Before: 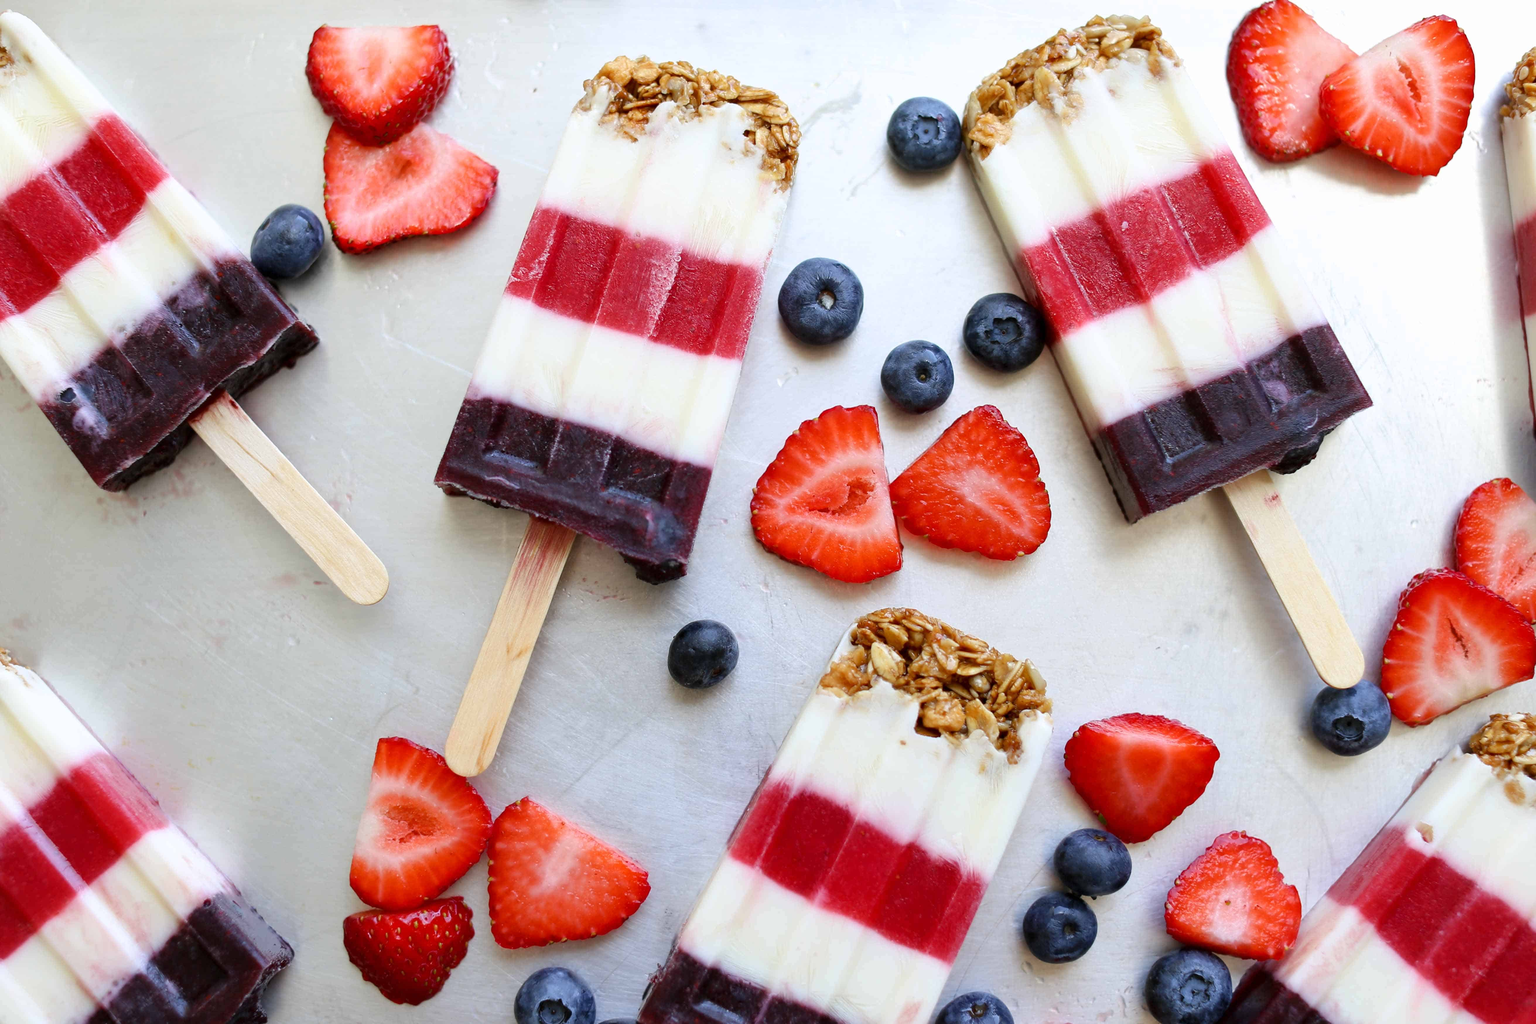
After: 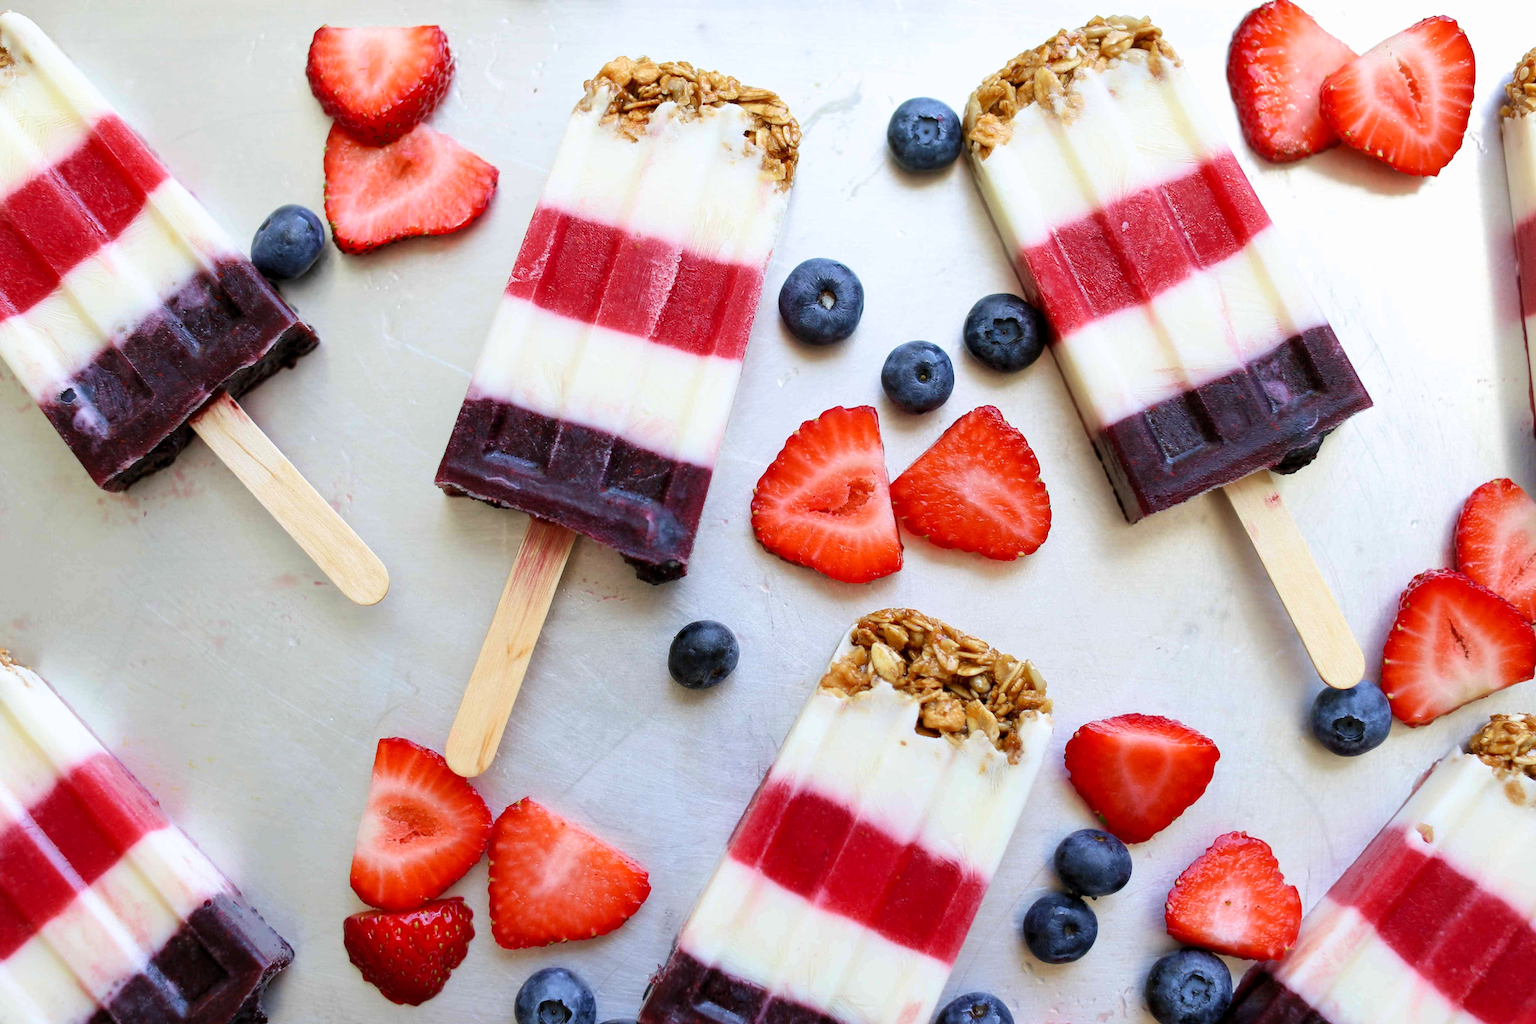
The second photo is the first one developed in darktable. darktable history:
levels: levels [0.018, 0.493, 1]
velvia: on, module defaults
